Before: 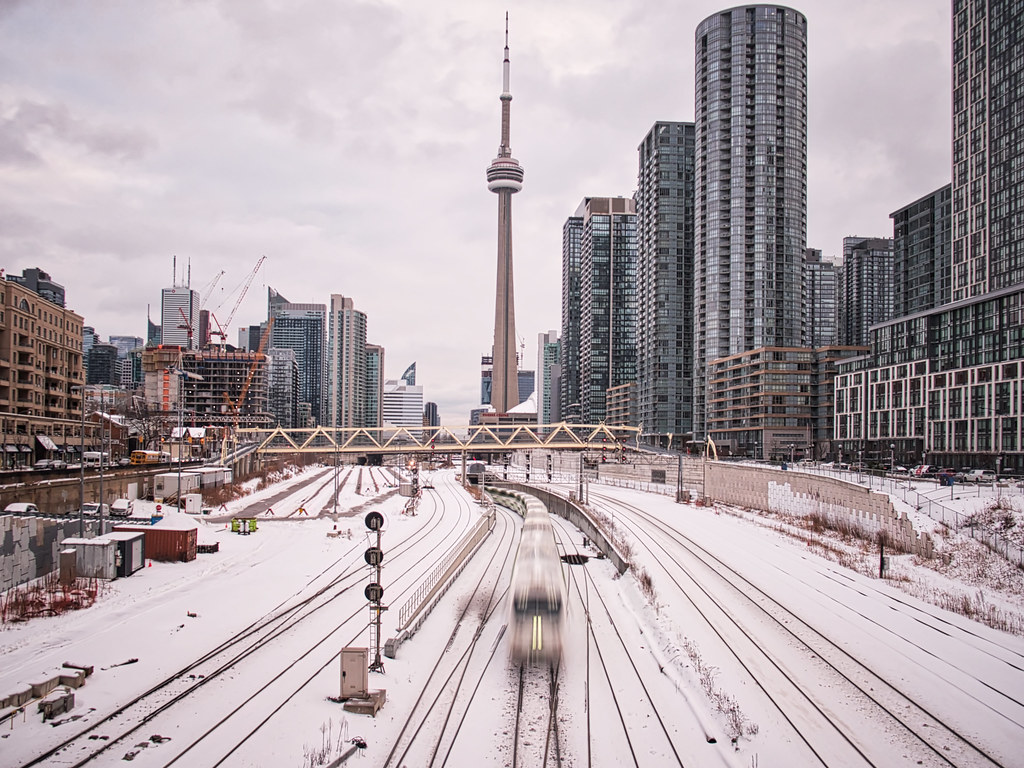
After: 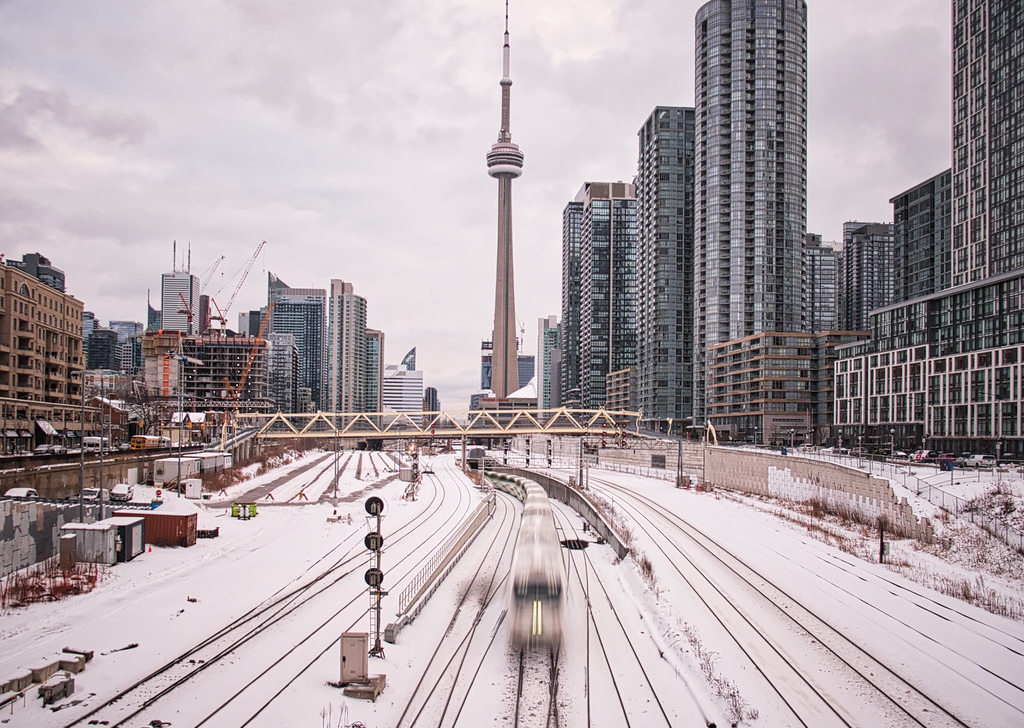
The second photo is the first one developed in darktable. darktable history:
crop and rotate: top 2.021%, bottom 3.076%
color correction: highlights b* -0.027, saturation 0.989
